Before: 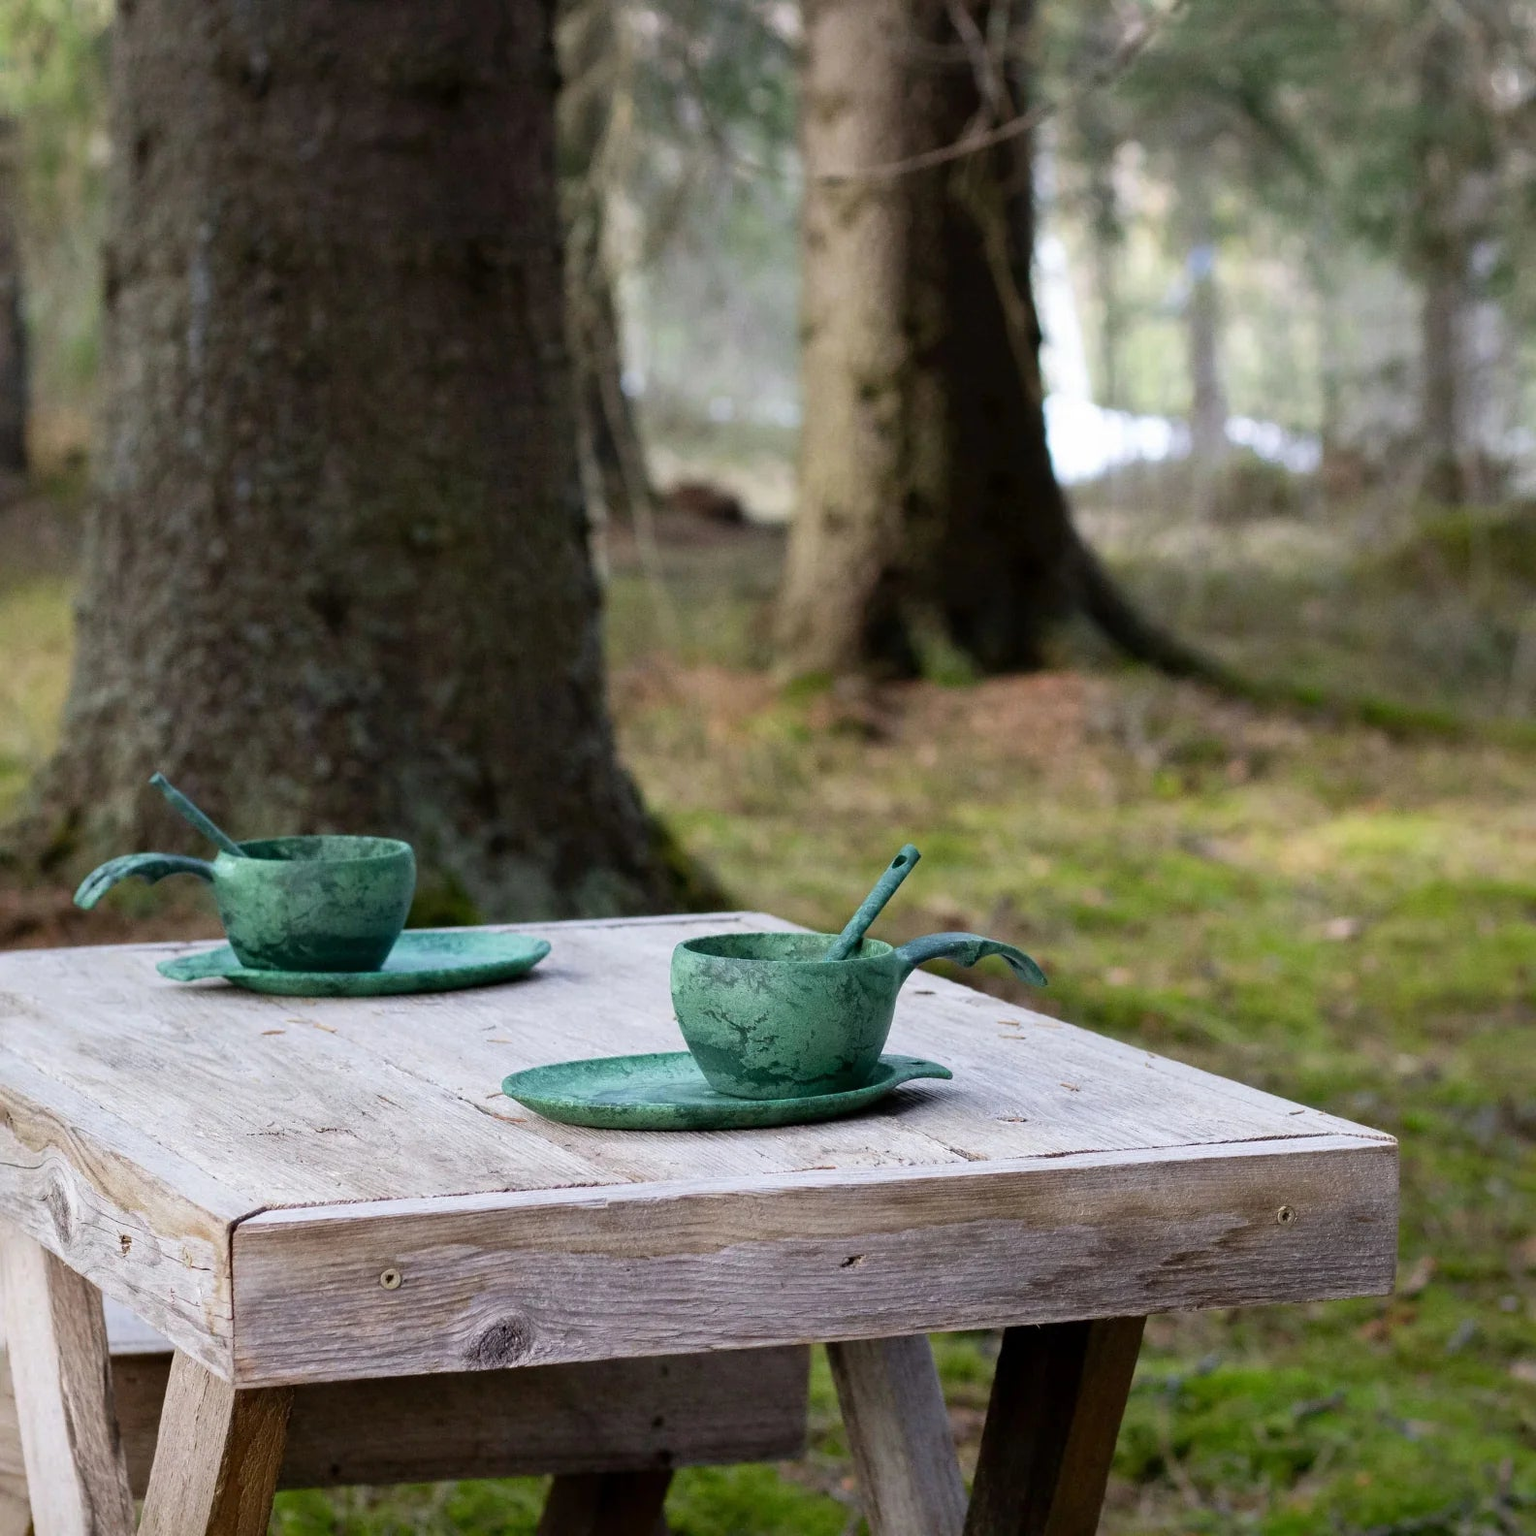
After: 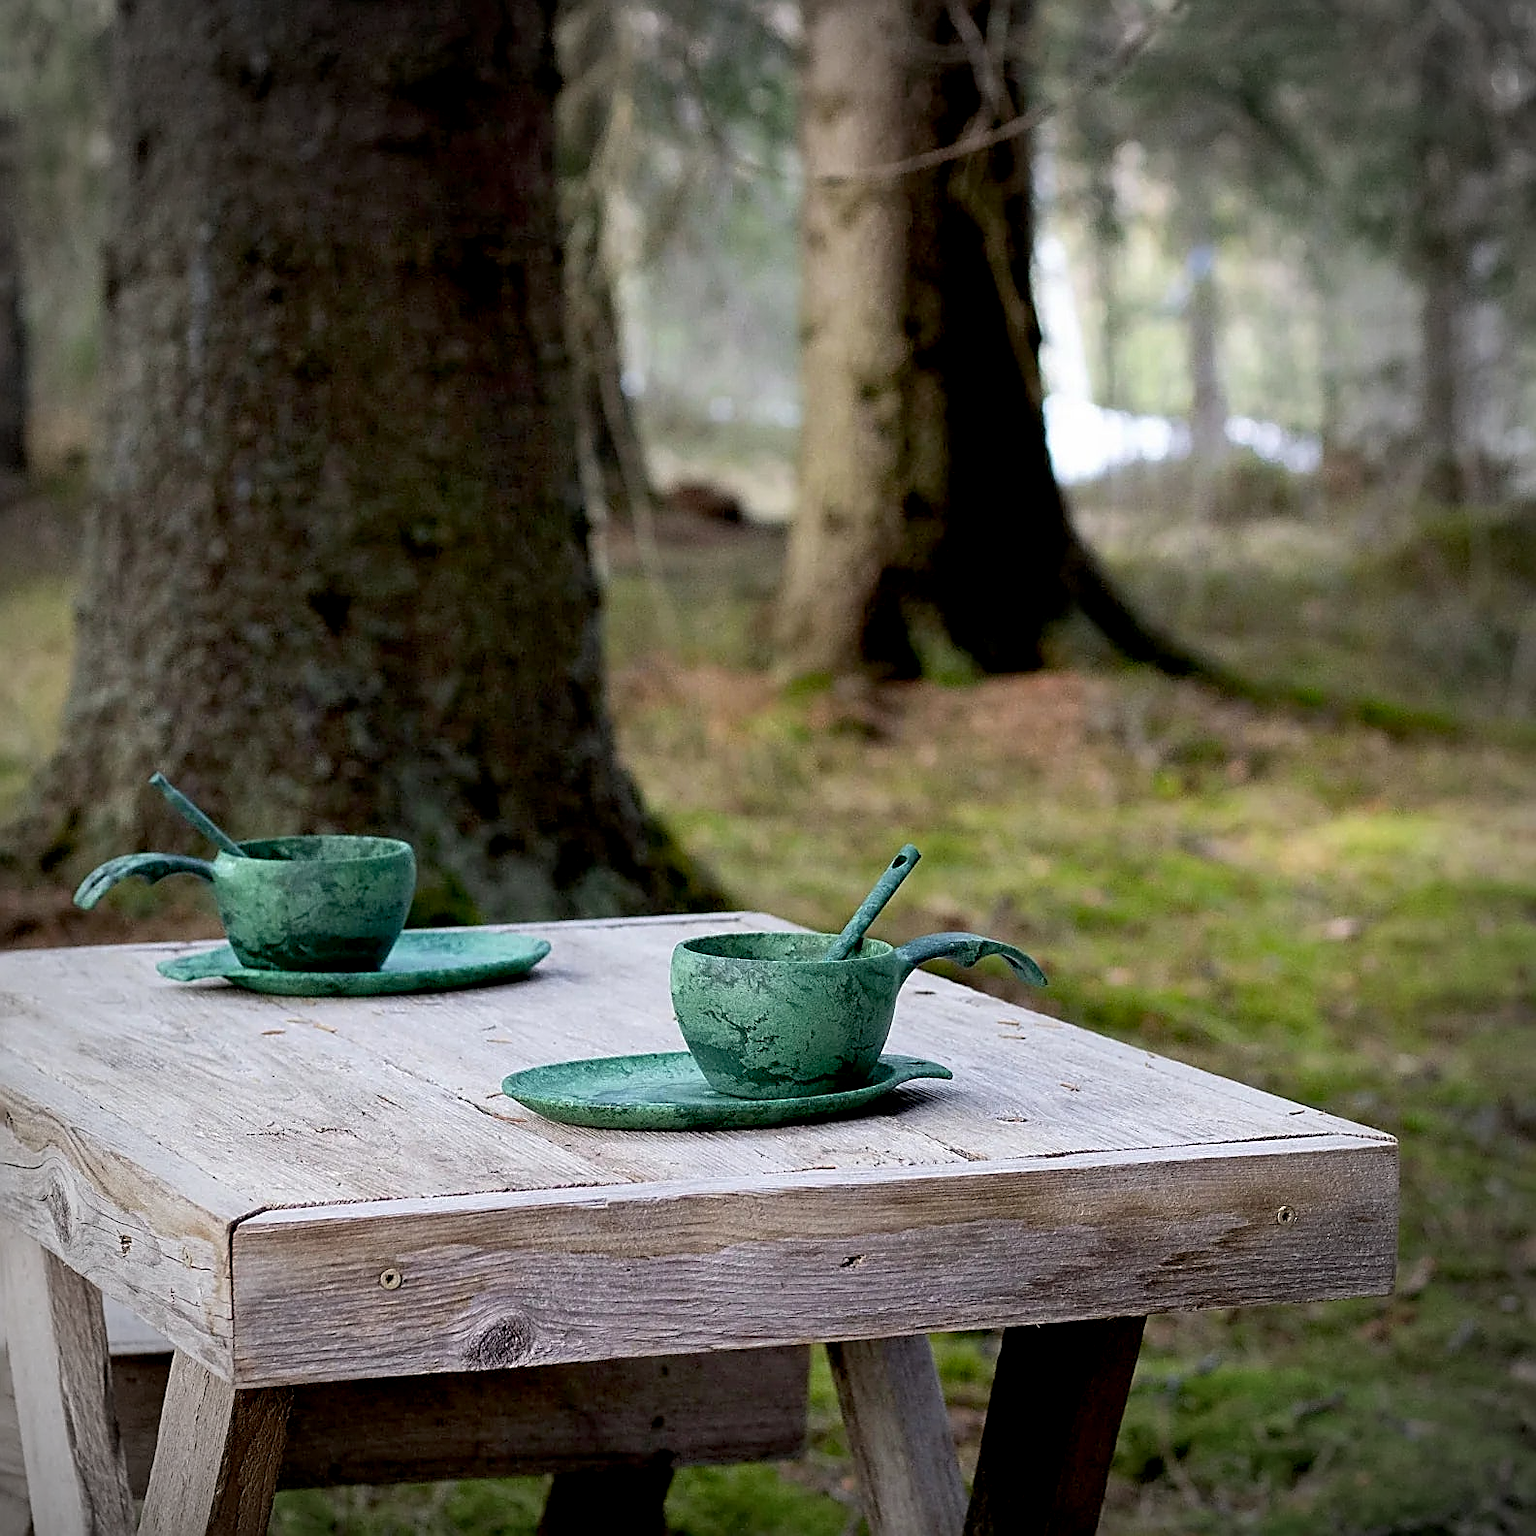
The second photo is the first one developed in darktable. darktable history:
exposure: black level correction 0.009, compensate highlight preservation false
vignetting: fall-off radius 61%, brightness -0.627, saturation -0.683
sharpen: radius 1.681, amount 1.282
